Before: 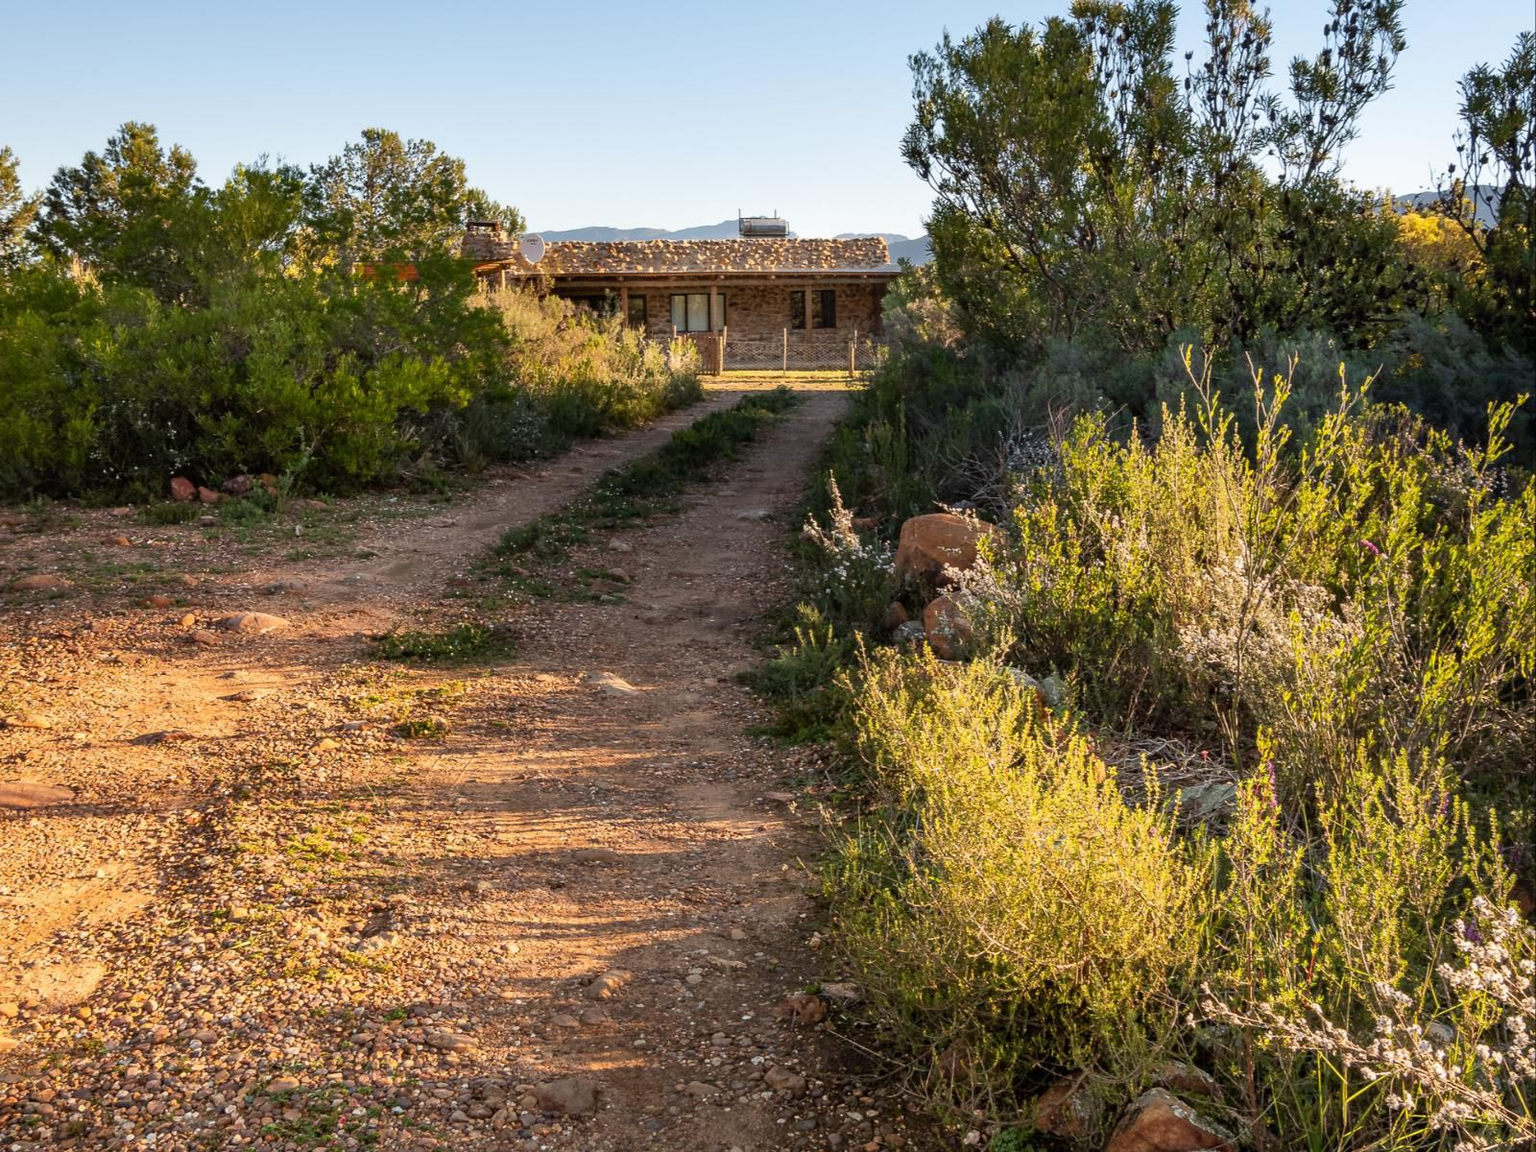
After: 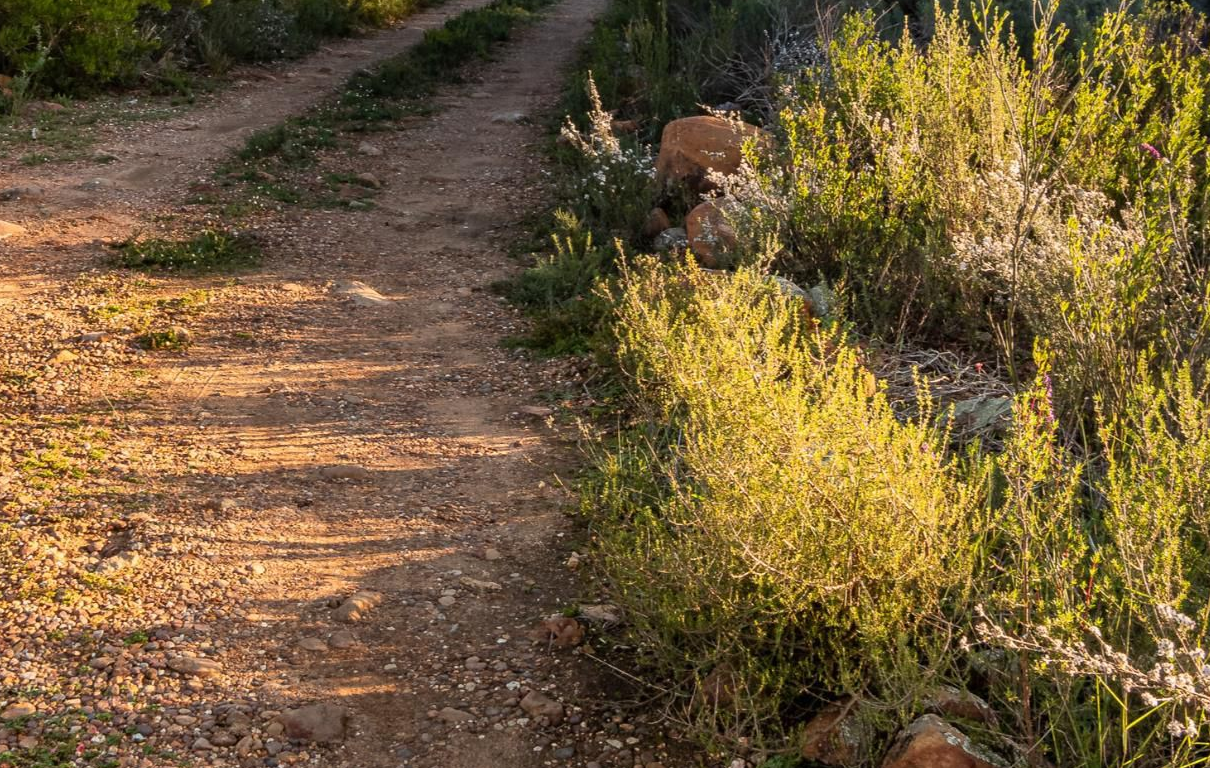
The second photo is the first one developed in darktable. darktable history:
crop and rotate: left 17.264%, top 34.952%, right 7.074%, bottom 1.043%
